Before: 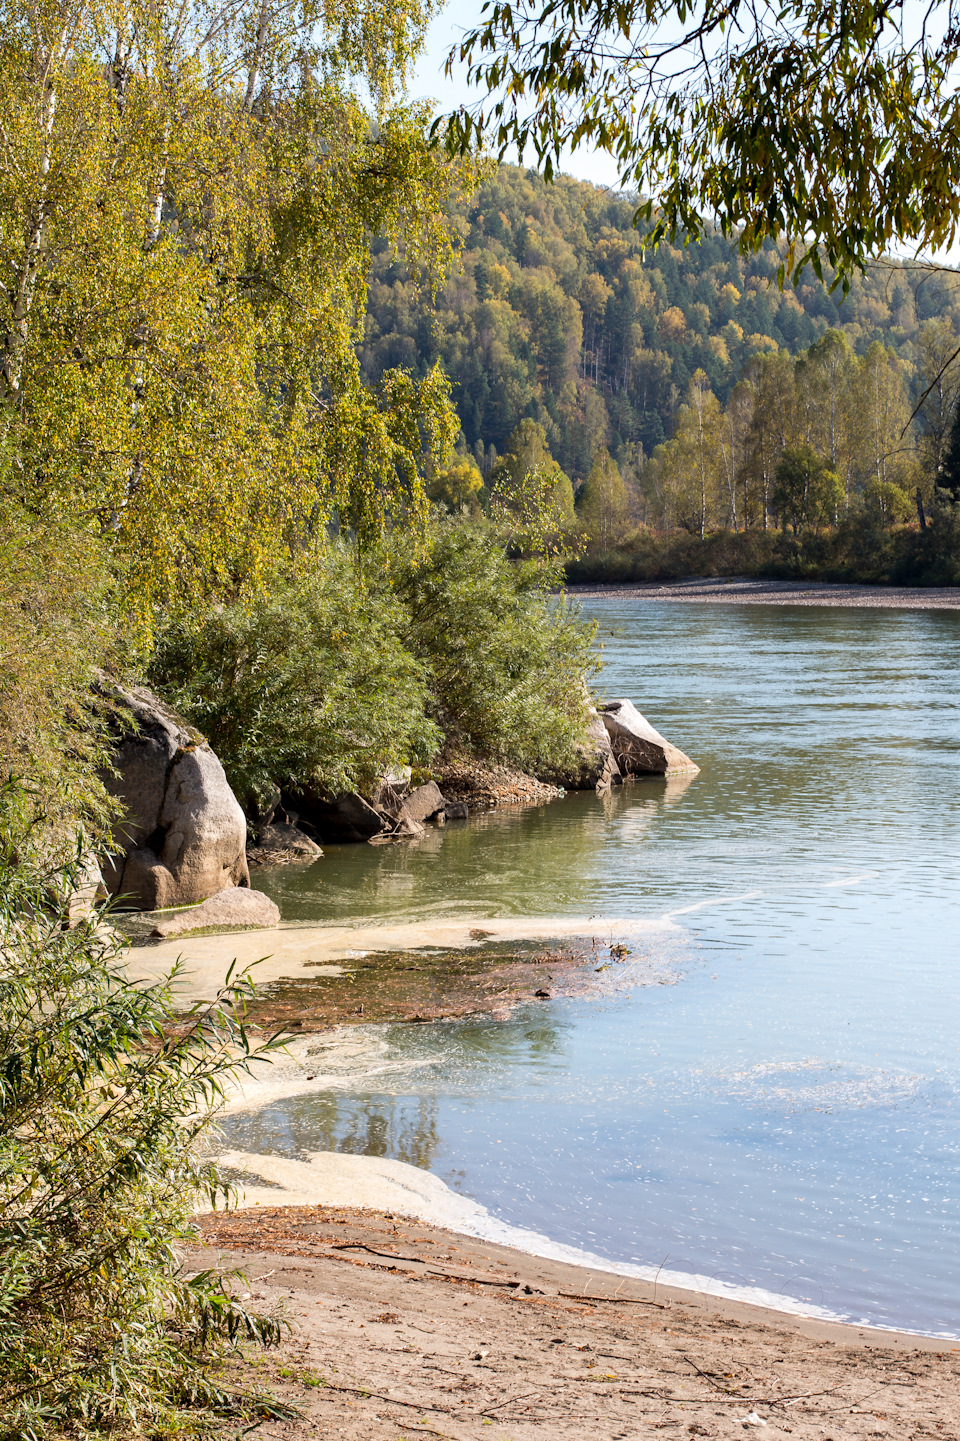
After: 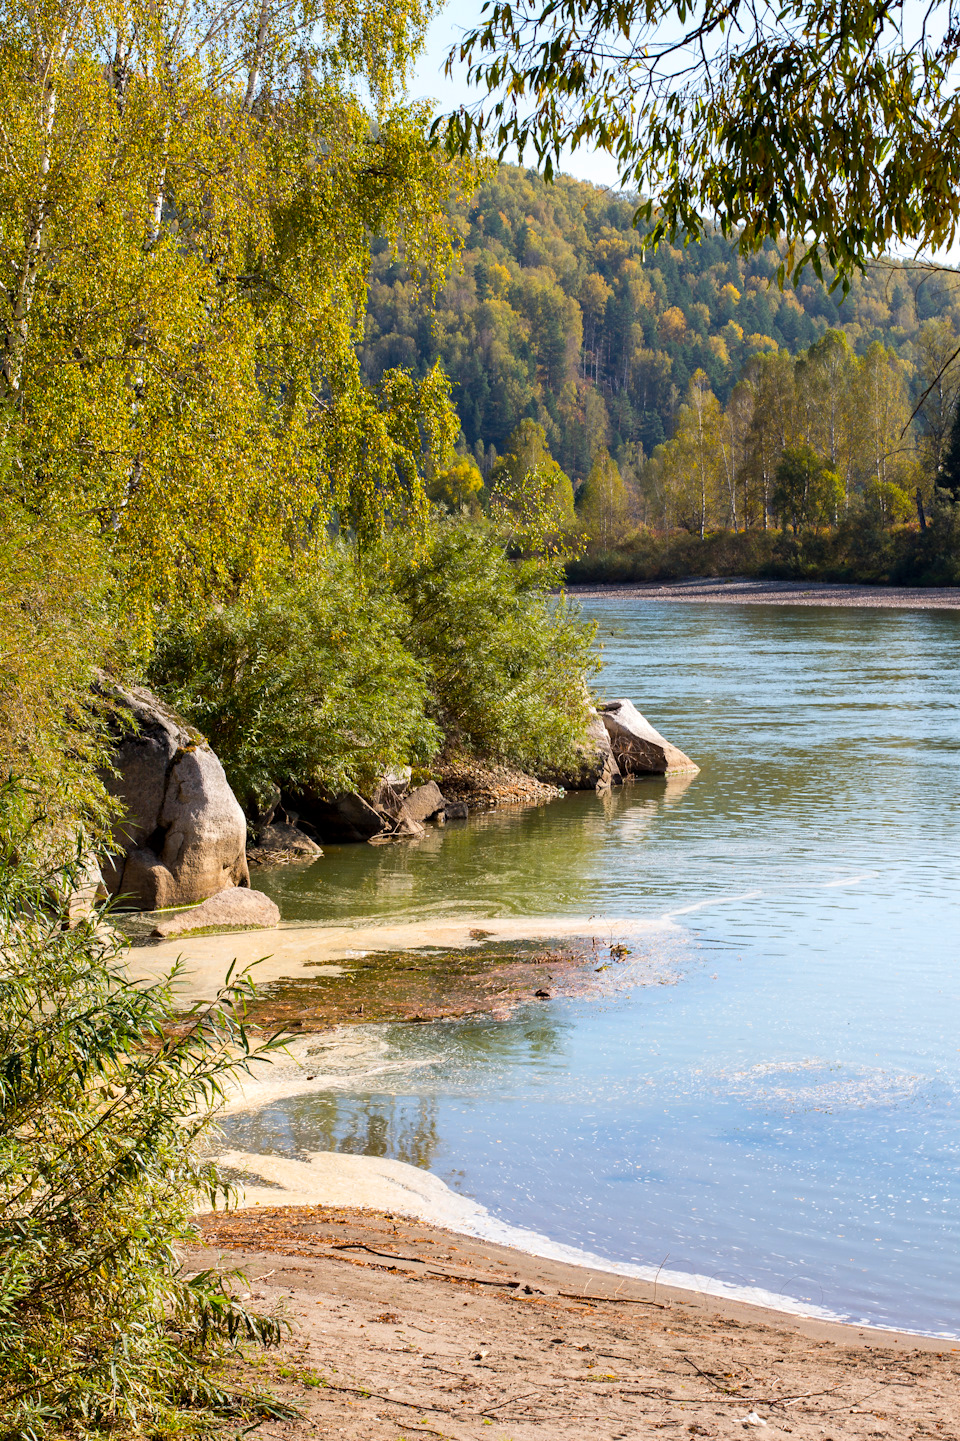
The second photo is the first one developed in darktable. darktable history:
color balance rgb: perceptual saturation grading › global saturation 19.806%, global vibrance 20%
